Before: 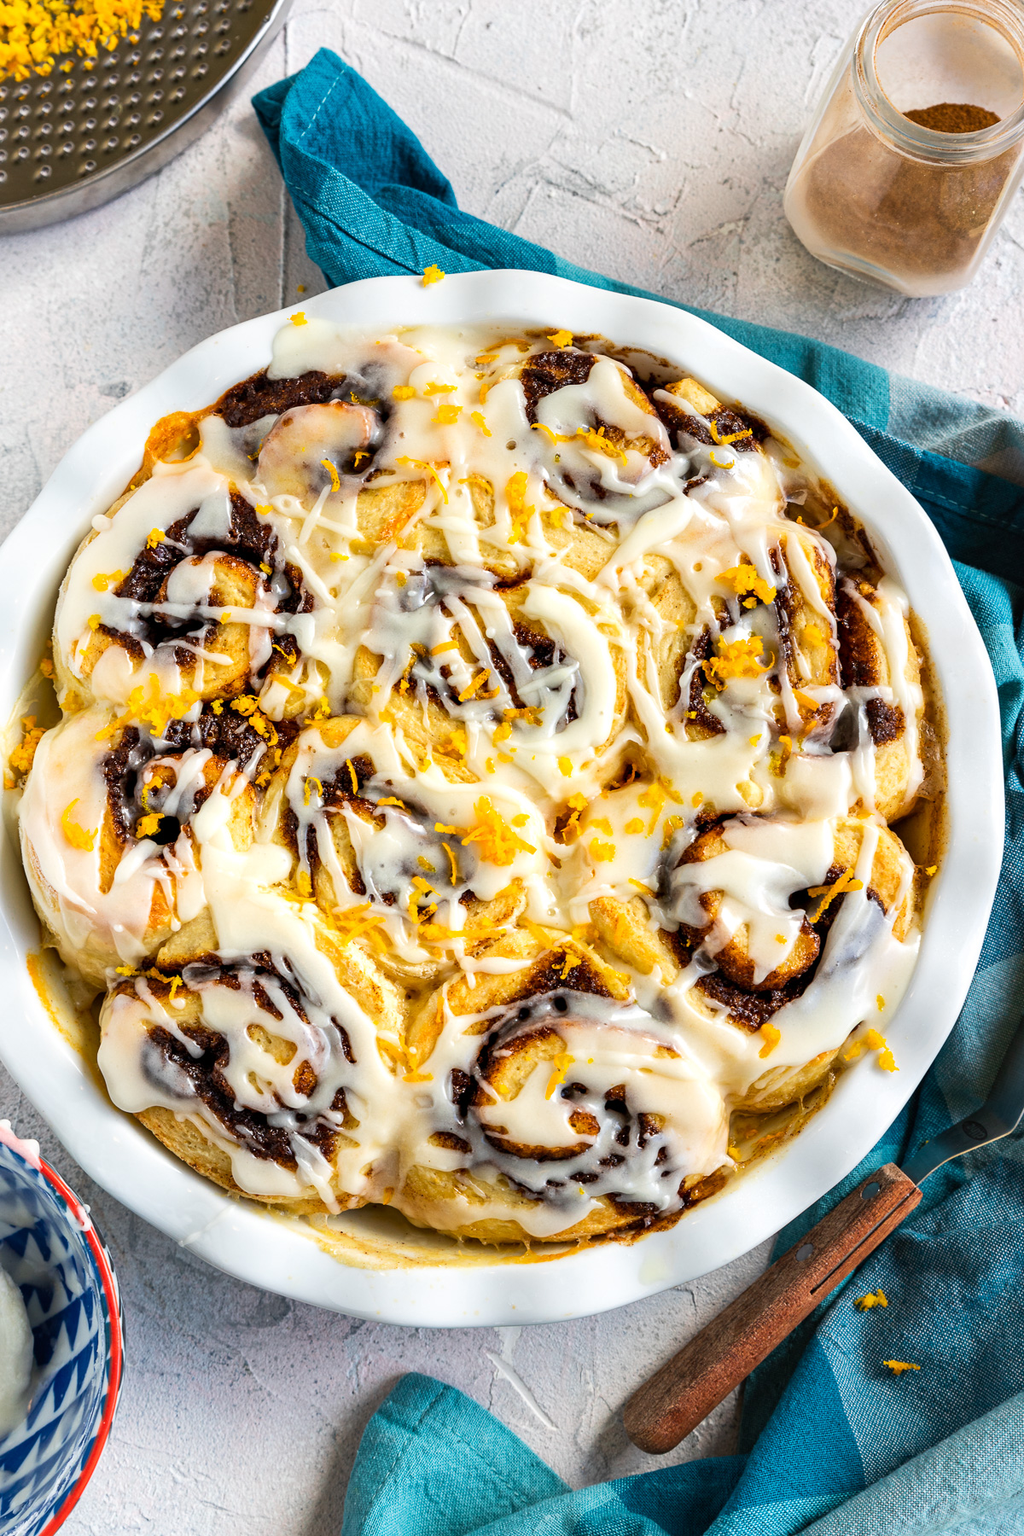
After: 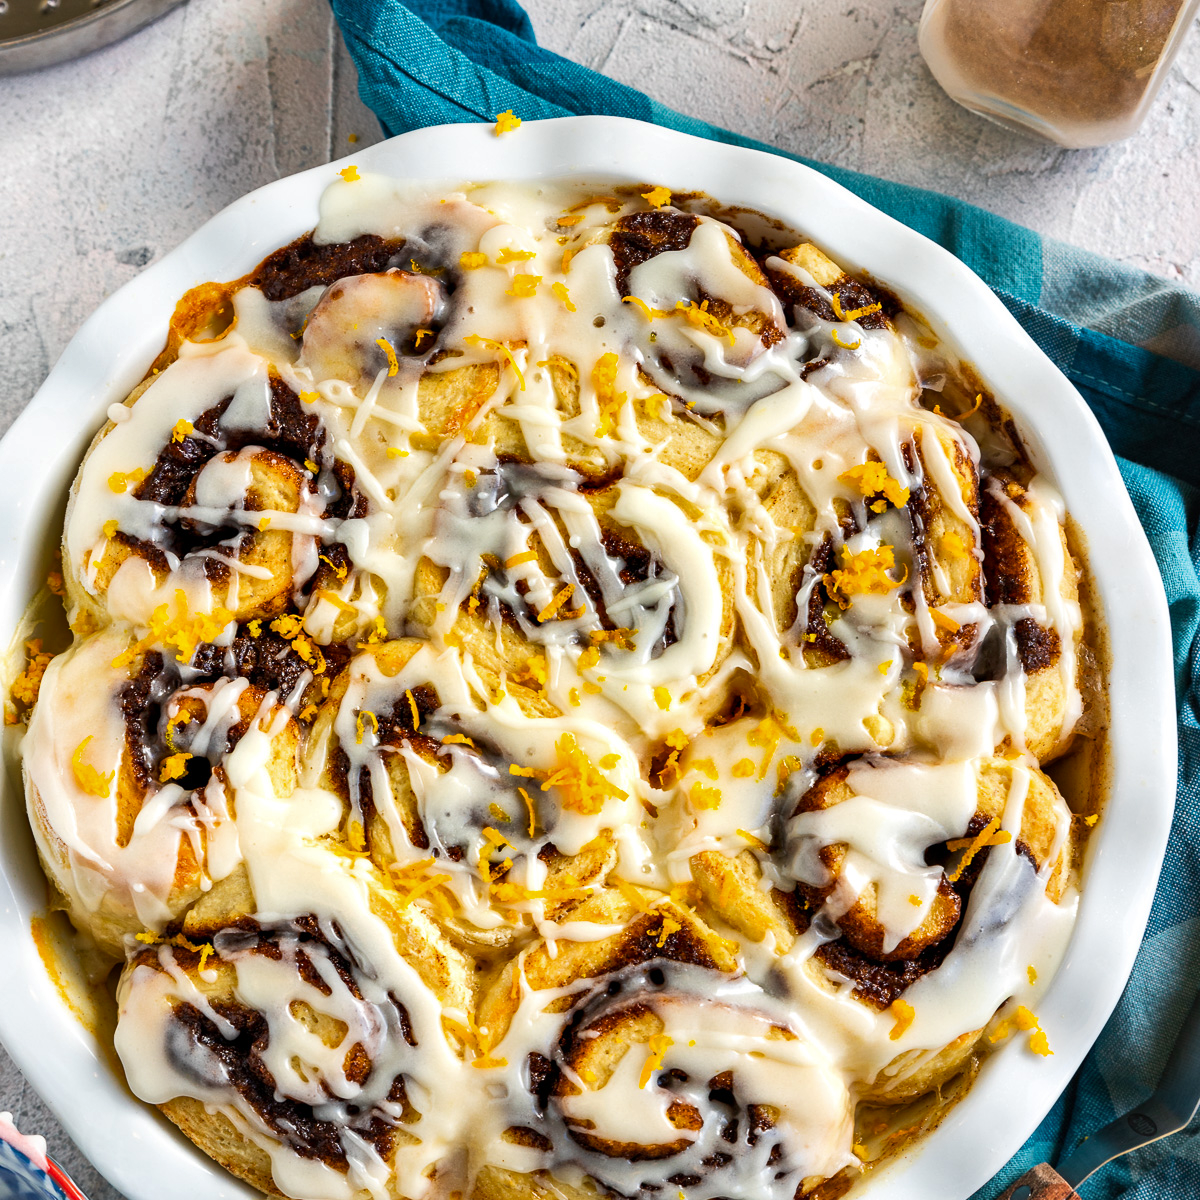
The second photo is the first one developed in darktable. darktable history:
shadows and highlights: soften with gaussian
crop: top 11.166%, bottom 22.168%
